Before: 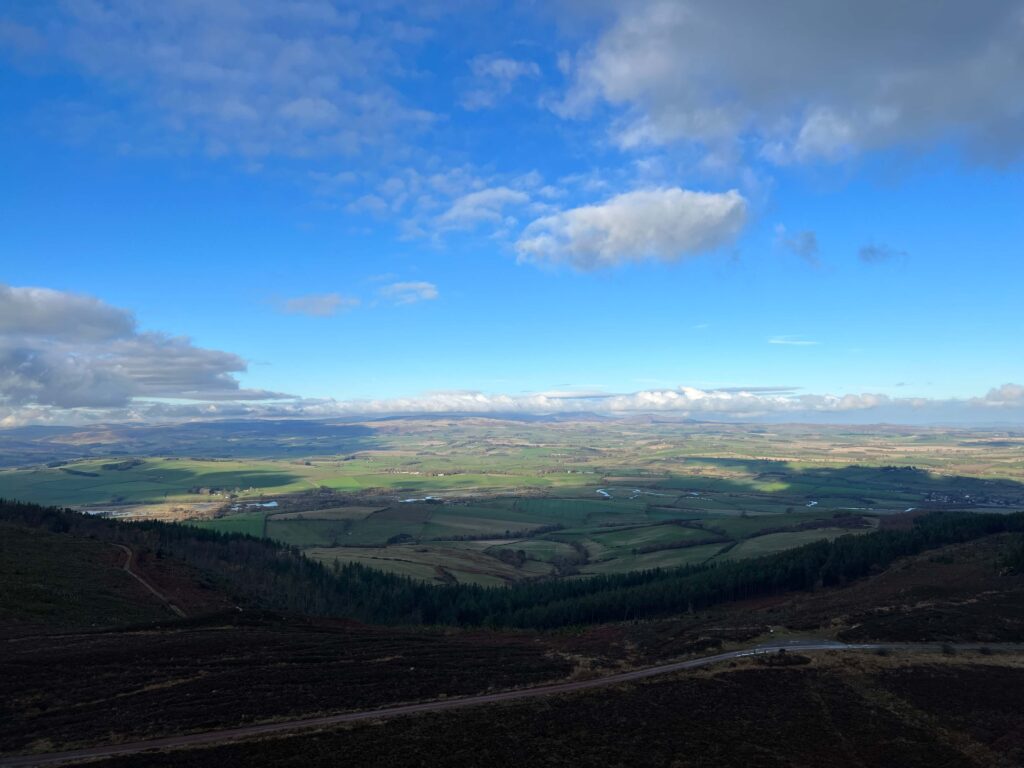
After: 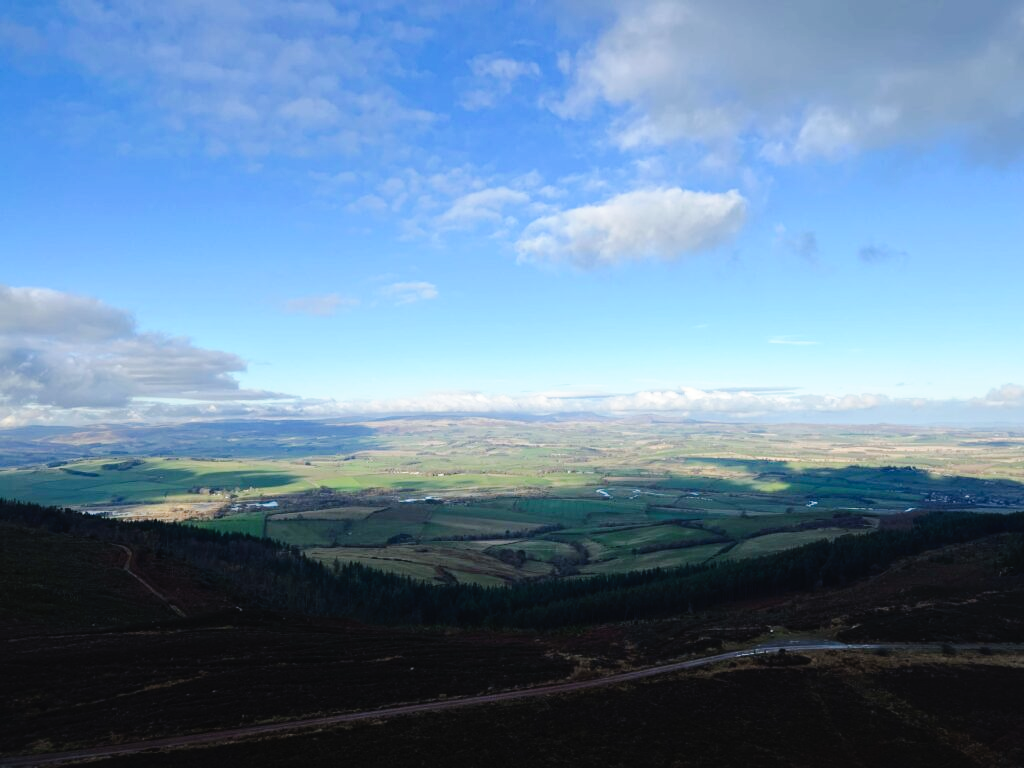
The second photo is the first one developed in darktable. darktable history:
tone curve: curves: ch0 [(0, 0.023) (0.087, 0.065) (0.184, 0.168) (0.45, 0.54) (0.57, 0.683) (0.722, 0.825) (0.877, 0.948) (1, 1)]; ch1 [(0, 0) (0.388, 0.369) (0.447, 0.447) (0.505, 0.5) (0.534, 0.528) (0.573, 0.583) (0.663, 0.68) (1, 1)]; ch2 [(0, 0) (0.314, 0.223) (0.427, 0.405) (0.492, 0.505) (0.531, 0.55) (0.589, 0.599) (1, 1)], preserve colors none
